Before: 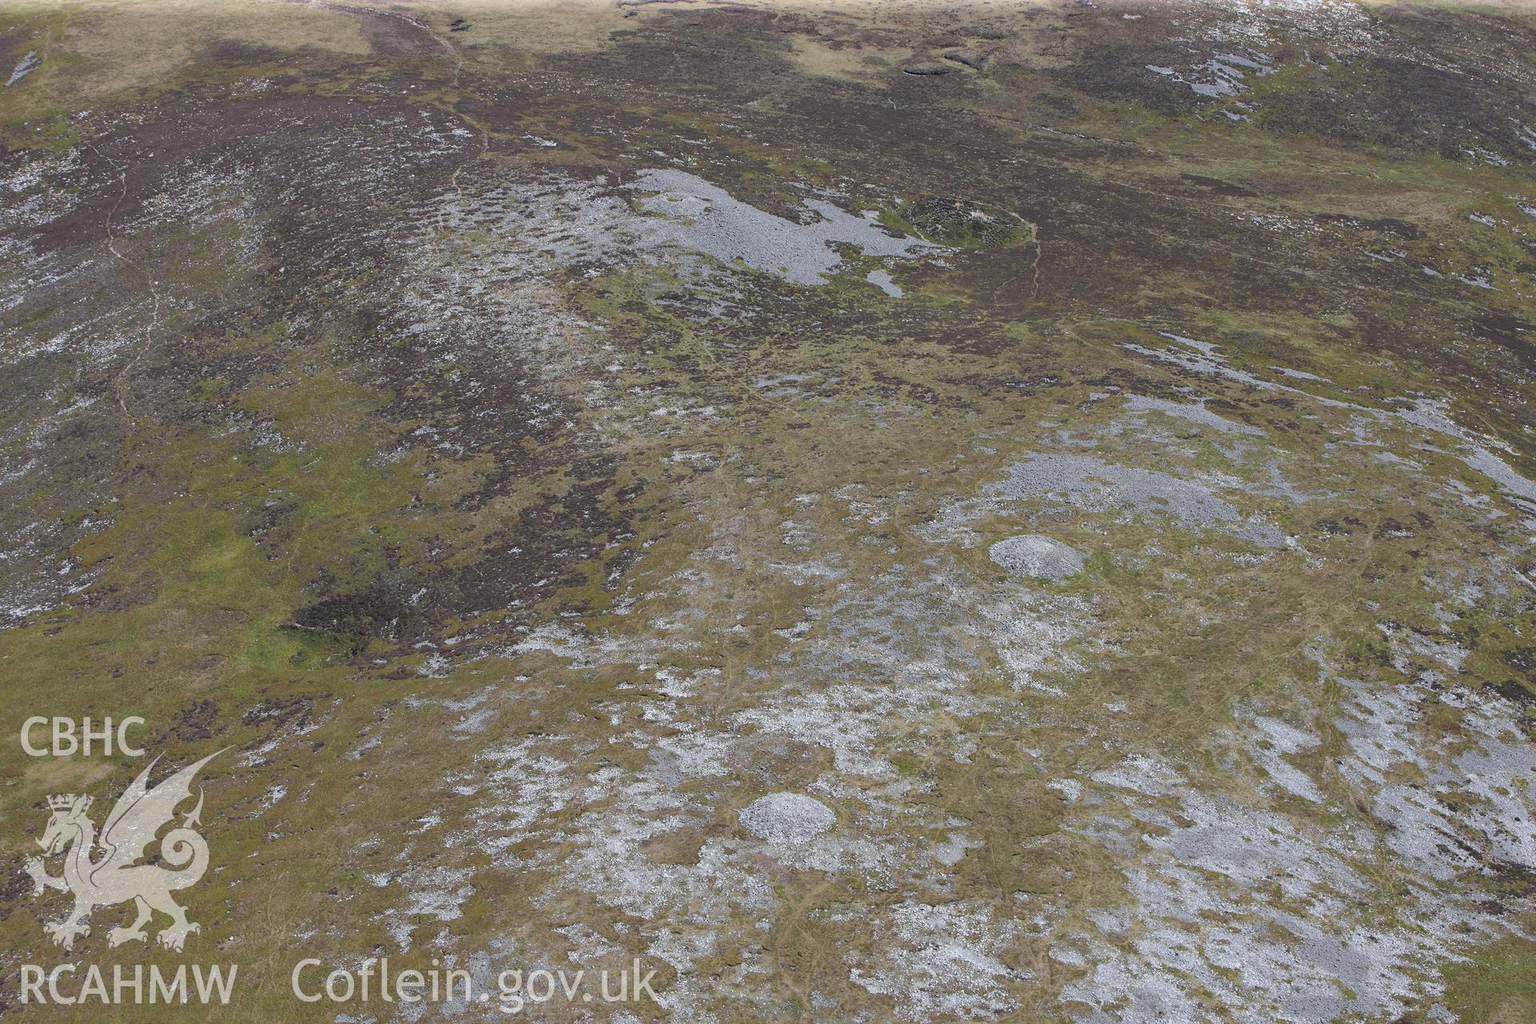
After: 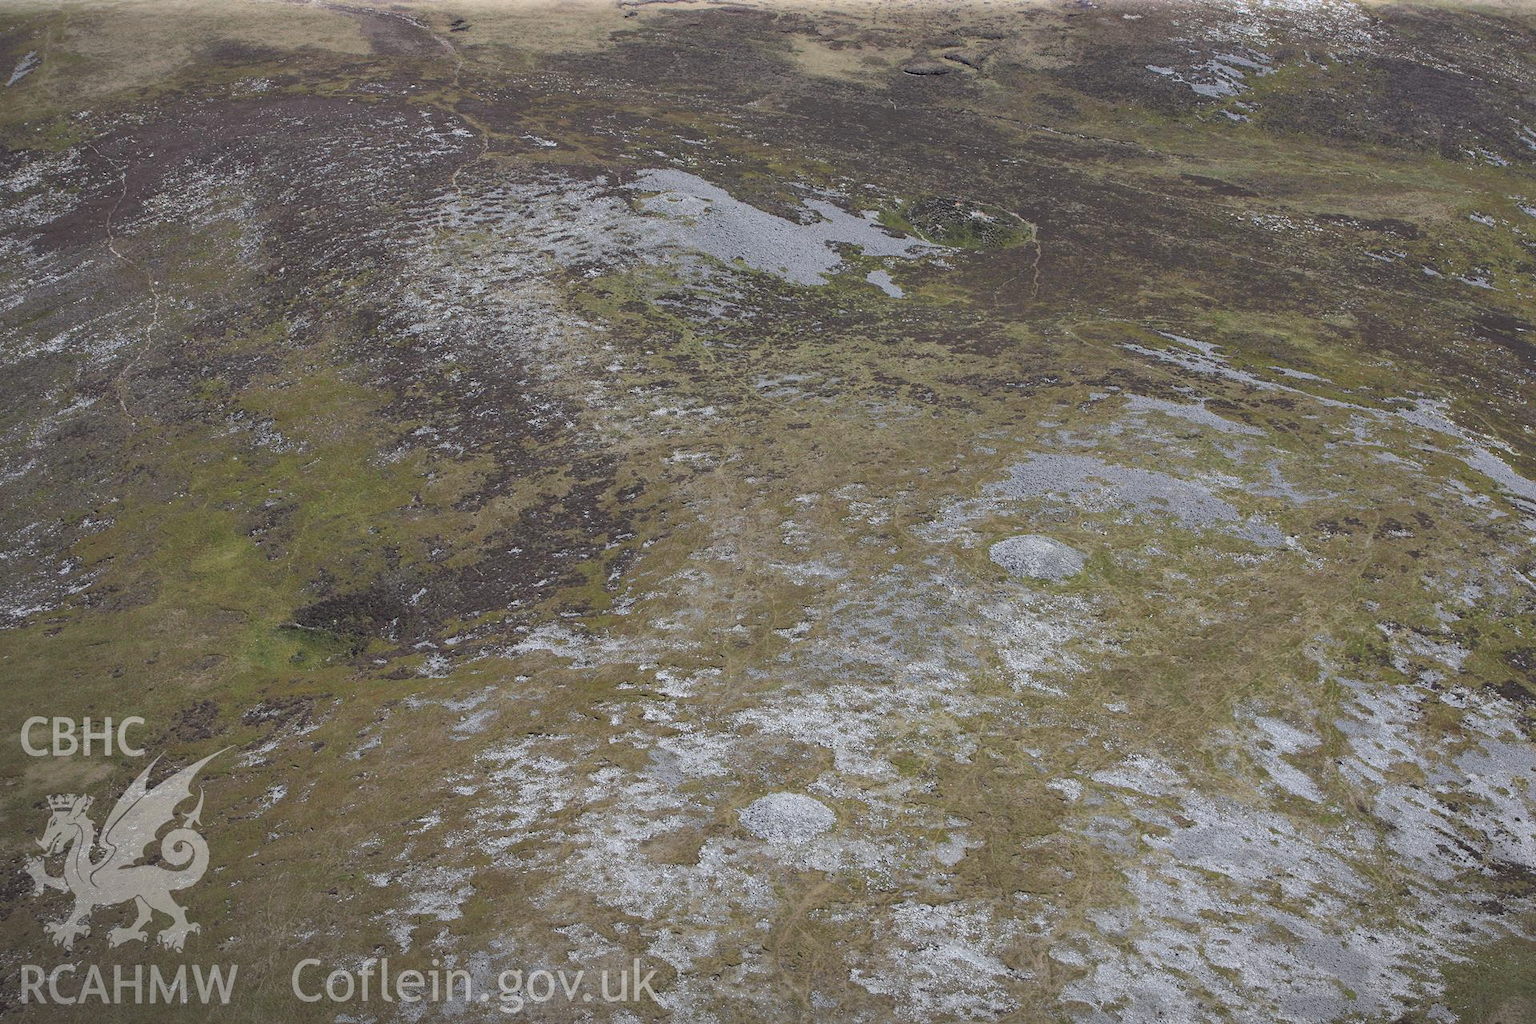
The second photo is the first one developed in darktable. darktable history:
vignetting: fall-off radius 101.04%, center (0.217, -0.236), width/height ratio 1.336, dithering 8-bit output
